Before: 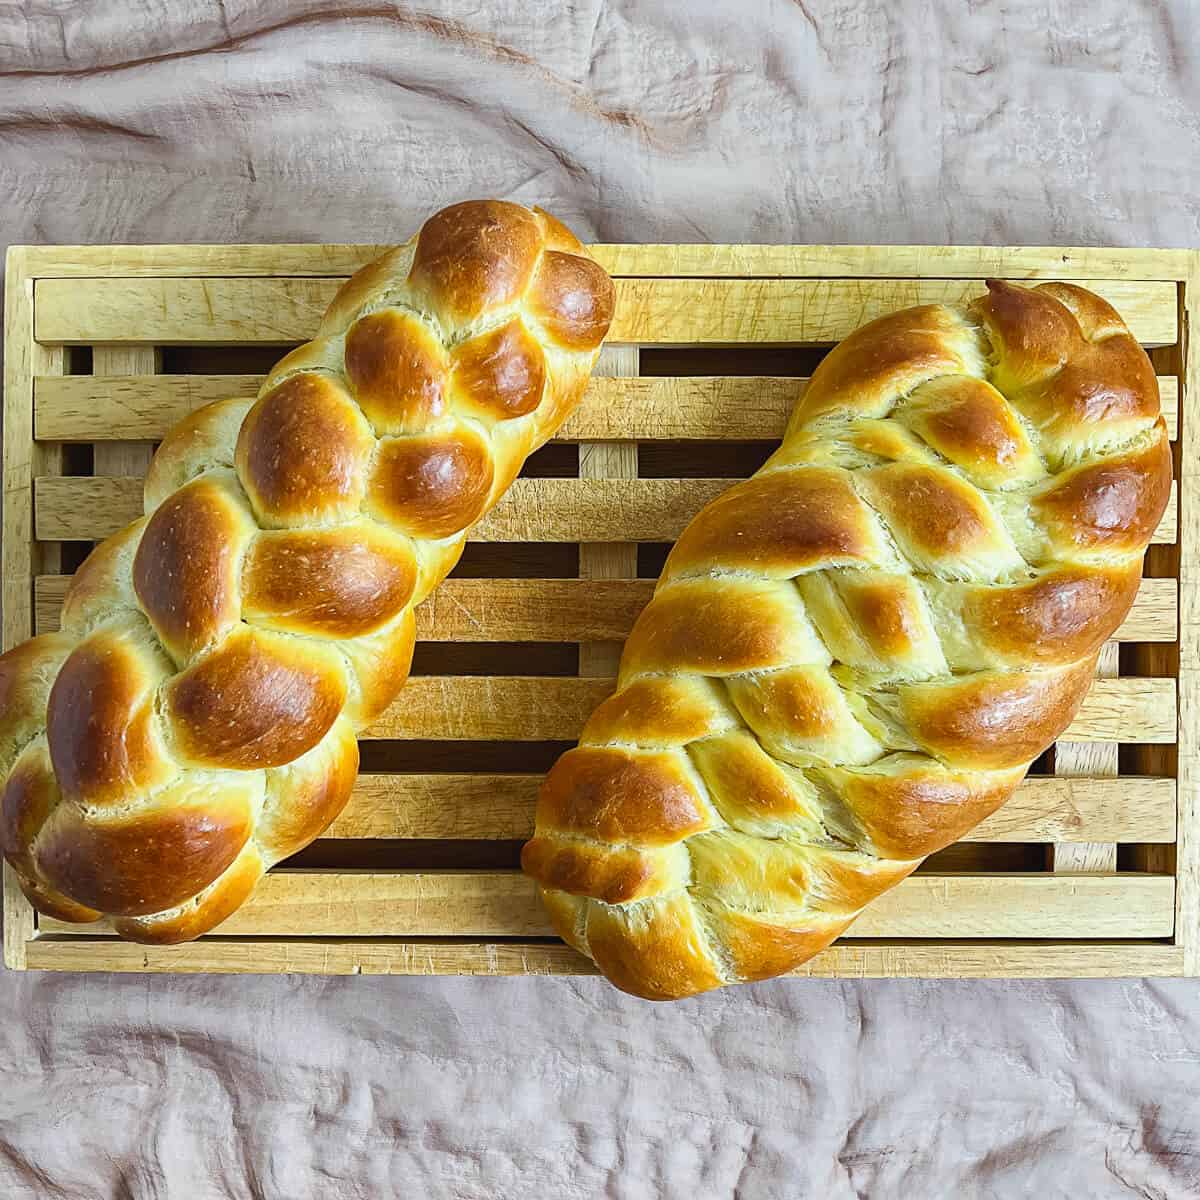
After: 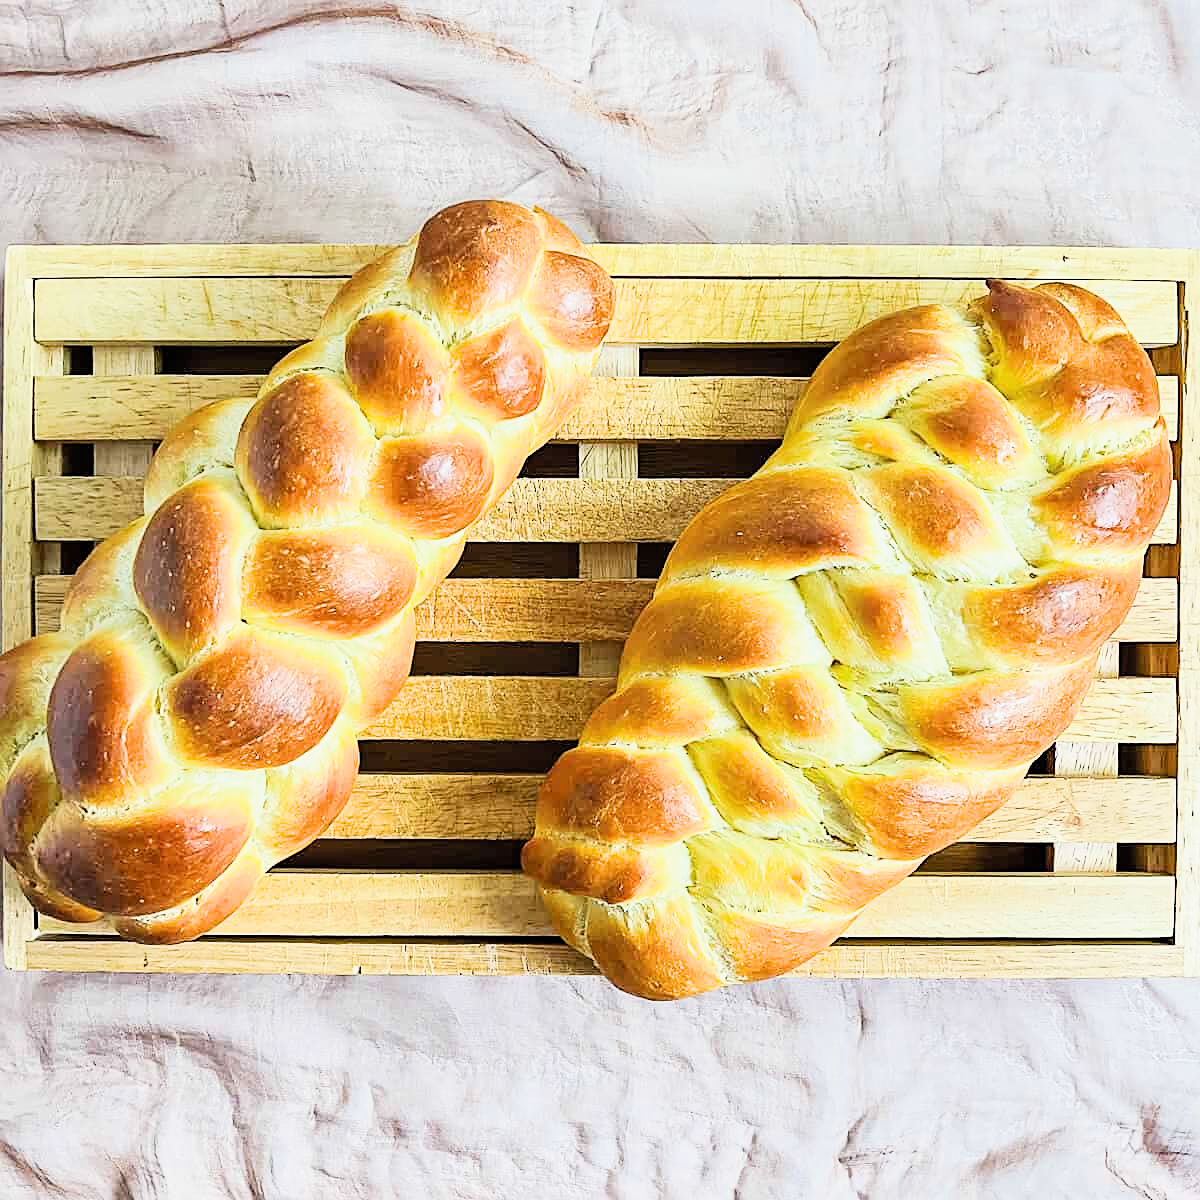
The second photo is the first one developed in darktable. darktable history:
exposure: black level correction 0, exposure 1.2 EV, compensate exposure bias true, compensate highlight preservation false
filmic rgb: black relative exposure -7.5 EV, white relative exposure 5 EV, hardness 3.31, contrast 1.297, iterations of high-quality reconstruction 10
sharpen: on, module defaults
